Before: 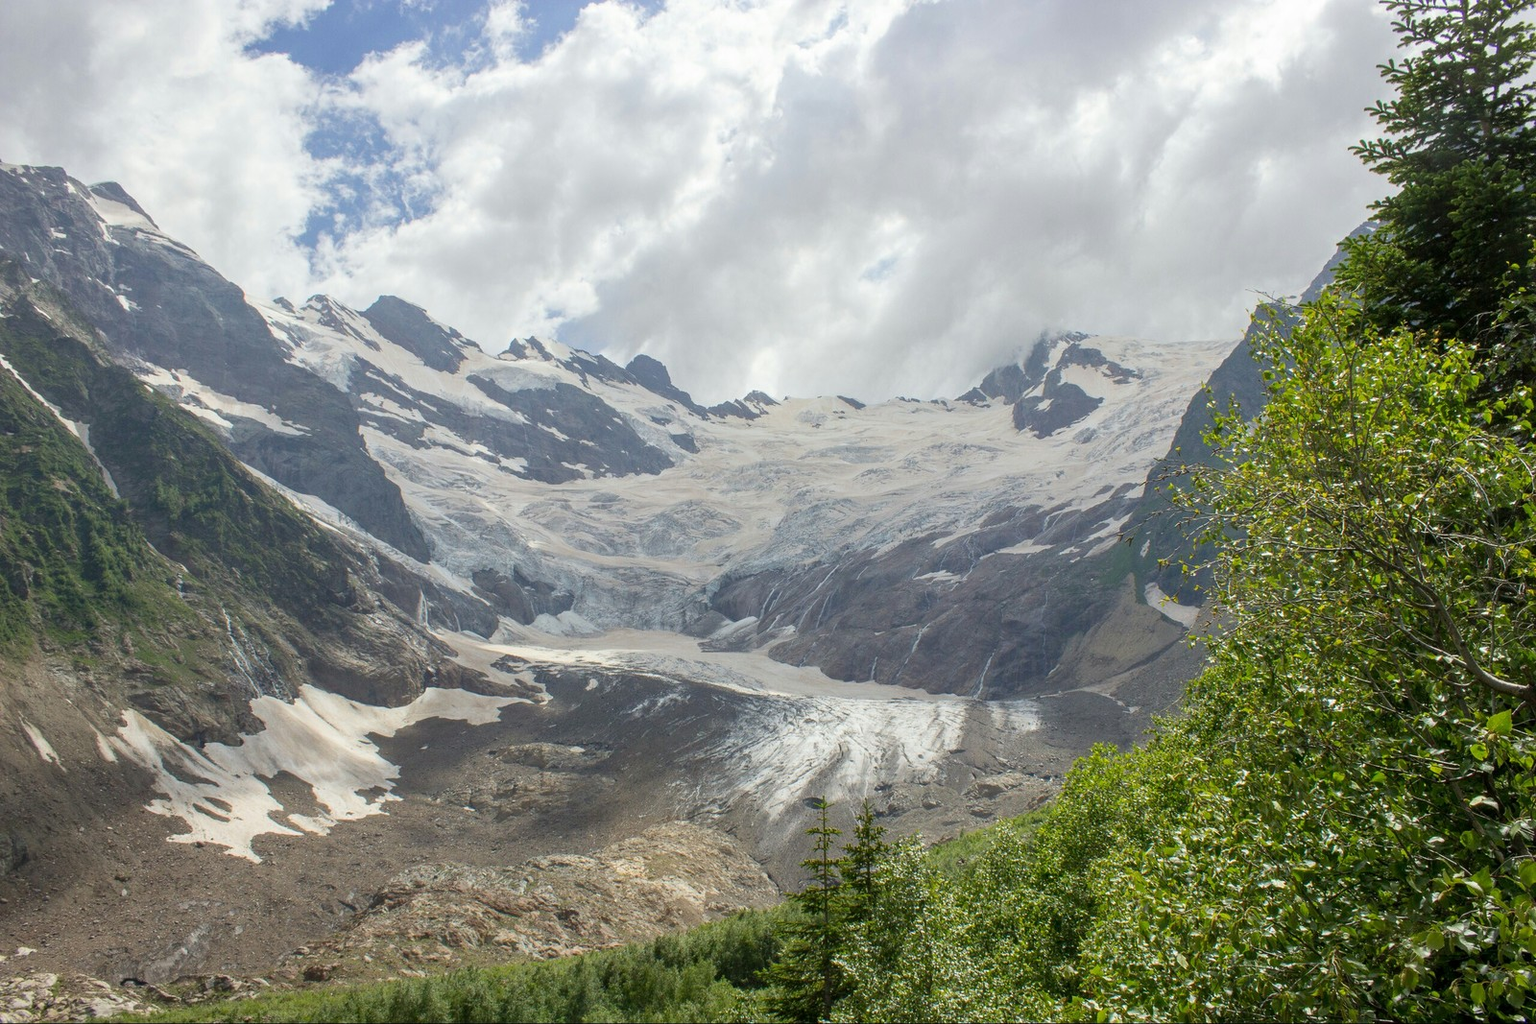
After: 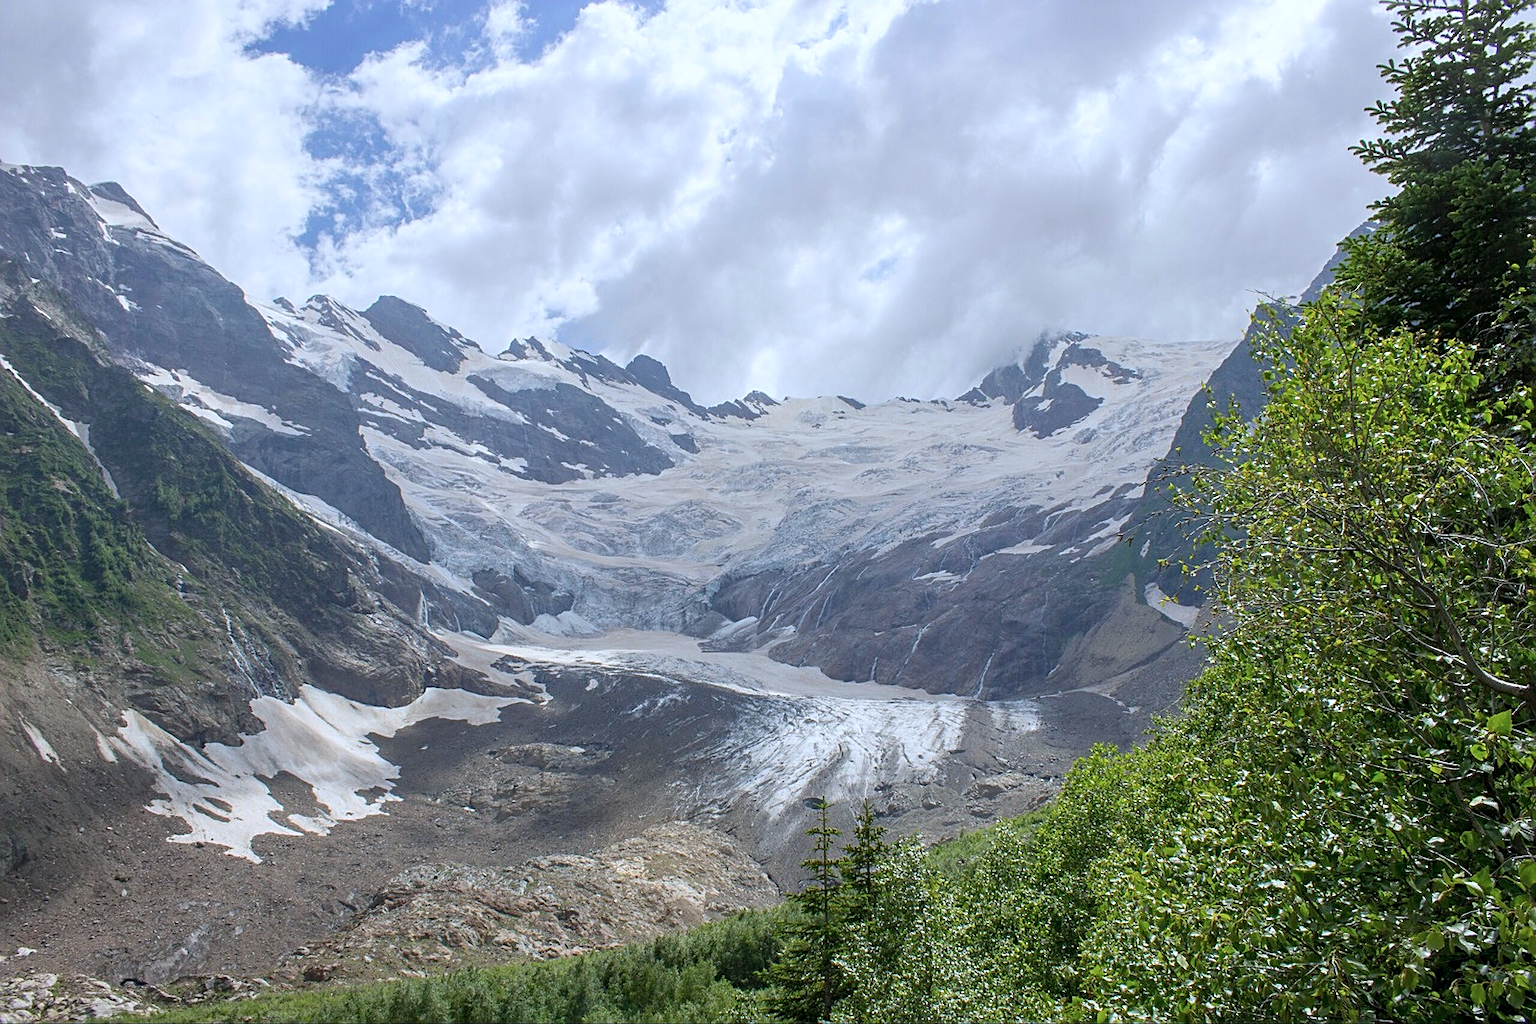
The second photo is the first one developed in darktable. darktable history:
sharpen: on, module defaults
color calibration: illuminant as shot in camera, x 0.37, y 0.382, temperature 4316.85 K
